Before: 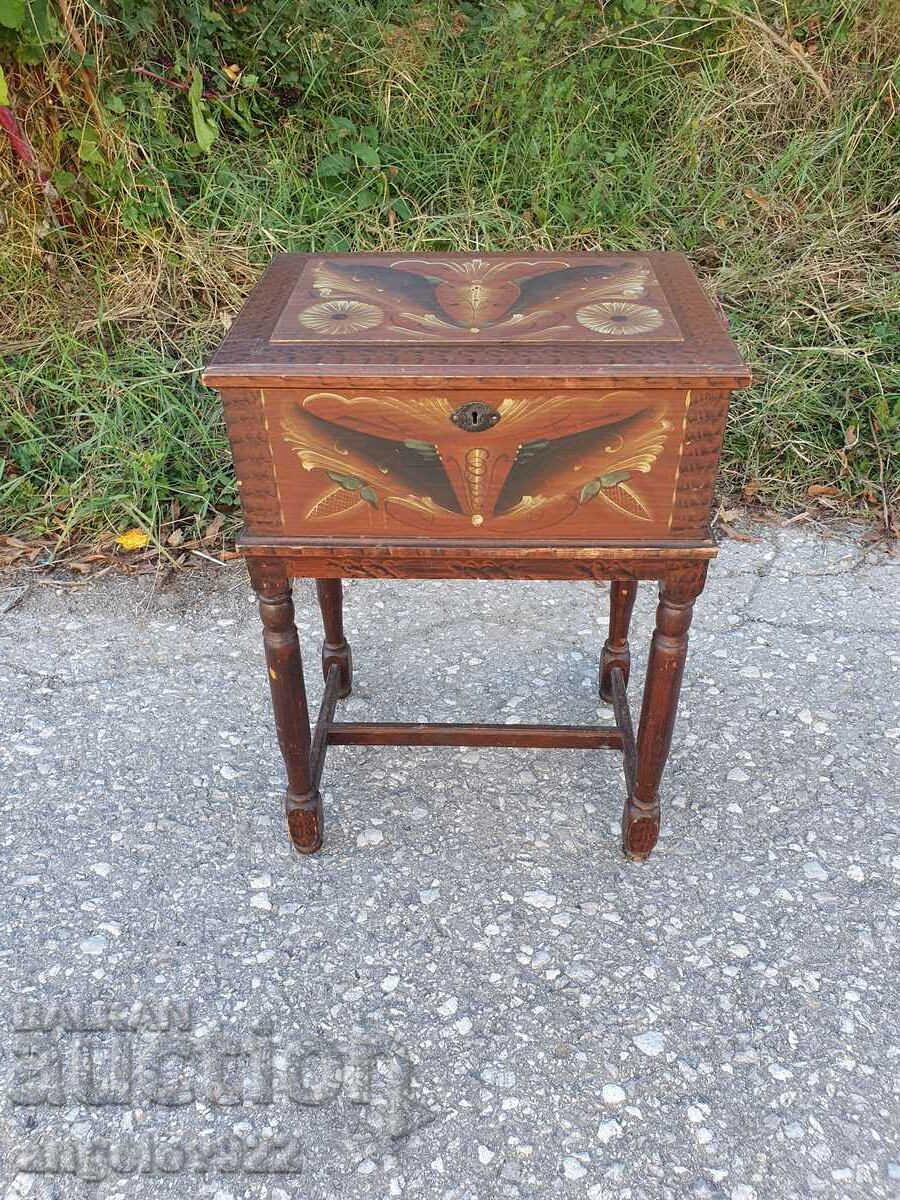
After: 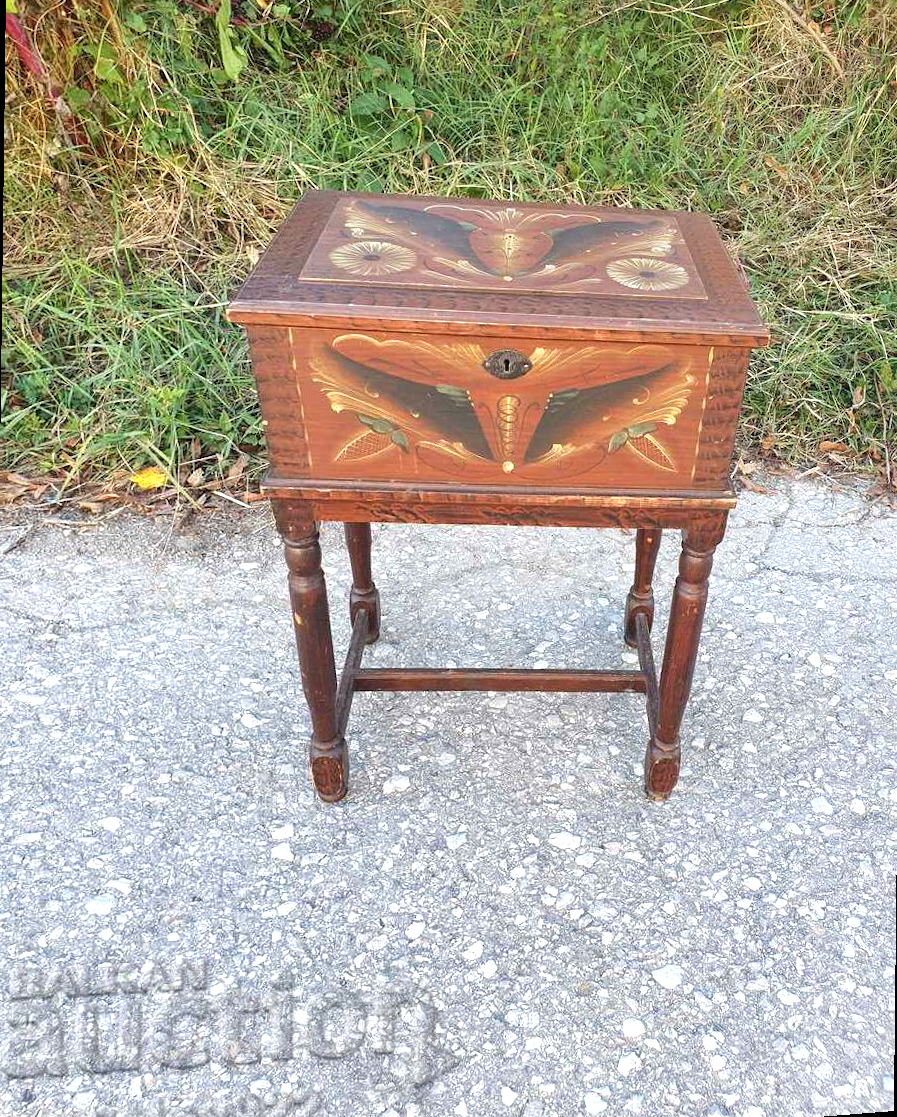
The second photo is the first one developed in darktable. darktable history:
exposure: exposure 0.6 EV, compensate highlight preservation false
rotate and perspective: rotation 0.679°, lens shift (horizontal) 0.136, crop left 0.009, crop right 0.991, crop top 0.078, crop bottom 0.95
